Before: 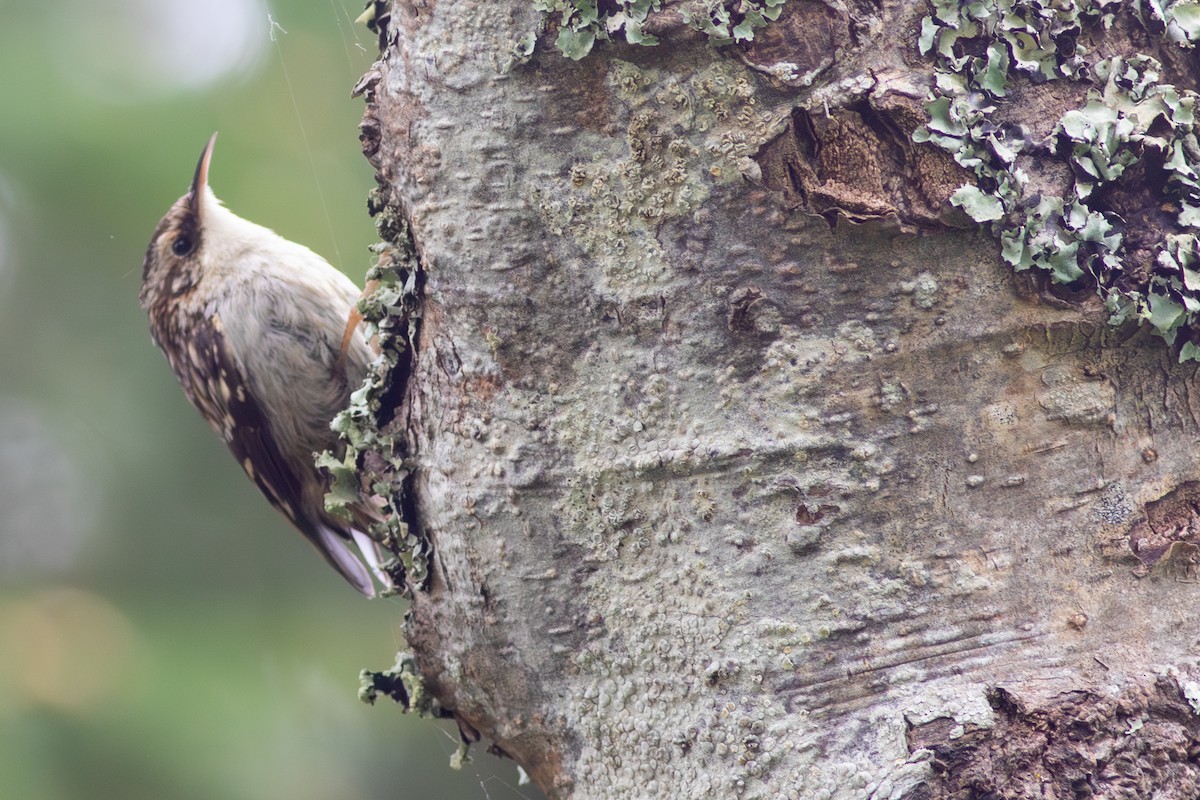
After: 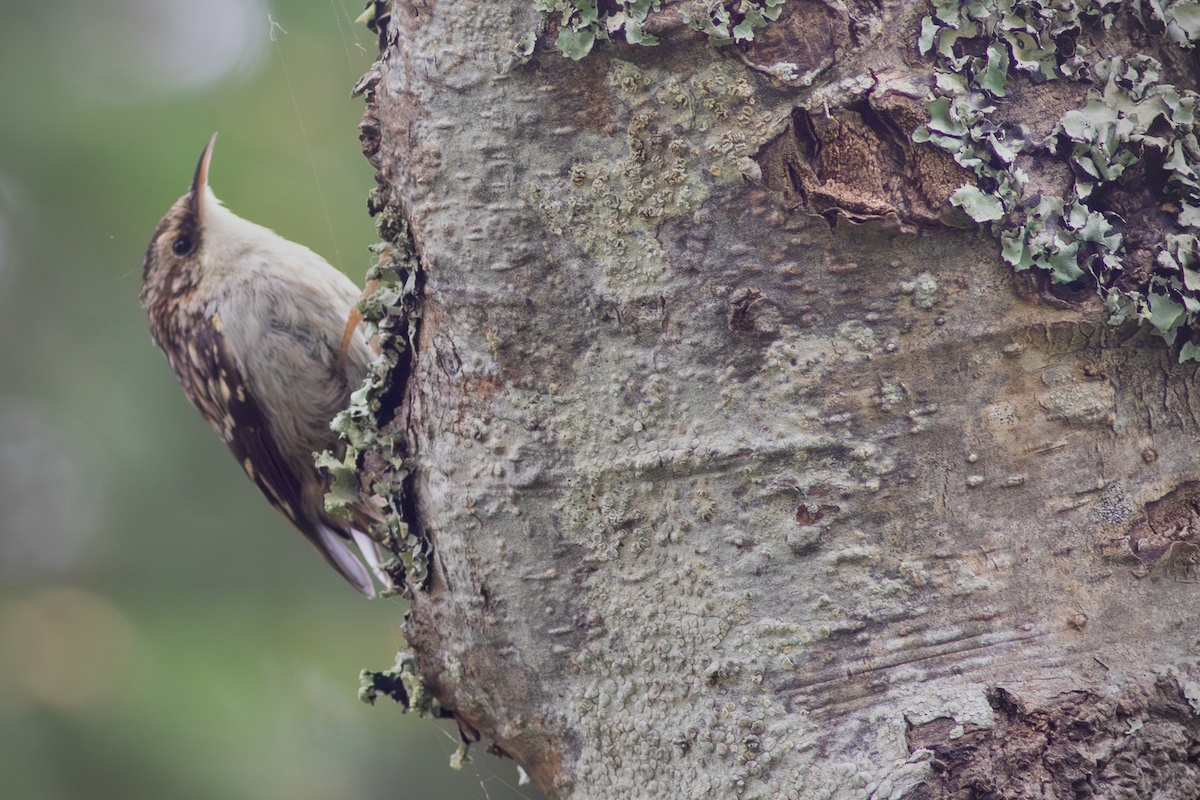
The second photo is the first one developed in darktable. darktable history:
vignetting: unbound false
tone equalizer: -8 EV -0.001 EV, -7 EV 0.004 EV, -6 EV -0.045 EV, -5 EV 0.021 EV, -4 EV -0.027 EV, -3 EV 0.018 EV, -2 EV -0.042 EV, -1 EV -0.289 EV, +0 EV -0.589 EV
